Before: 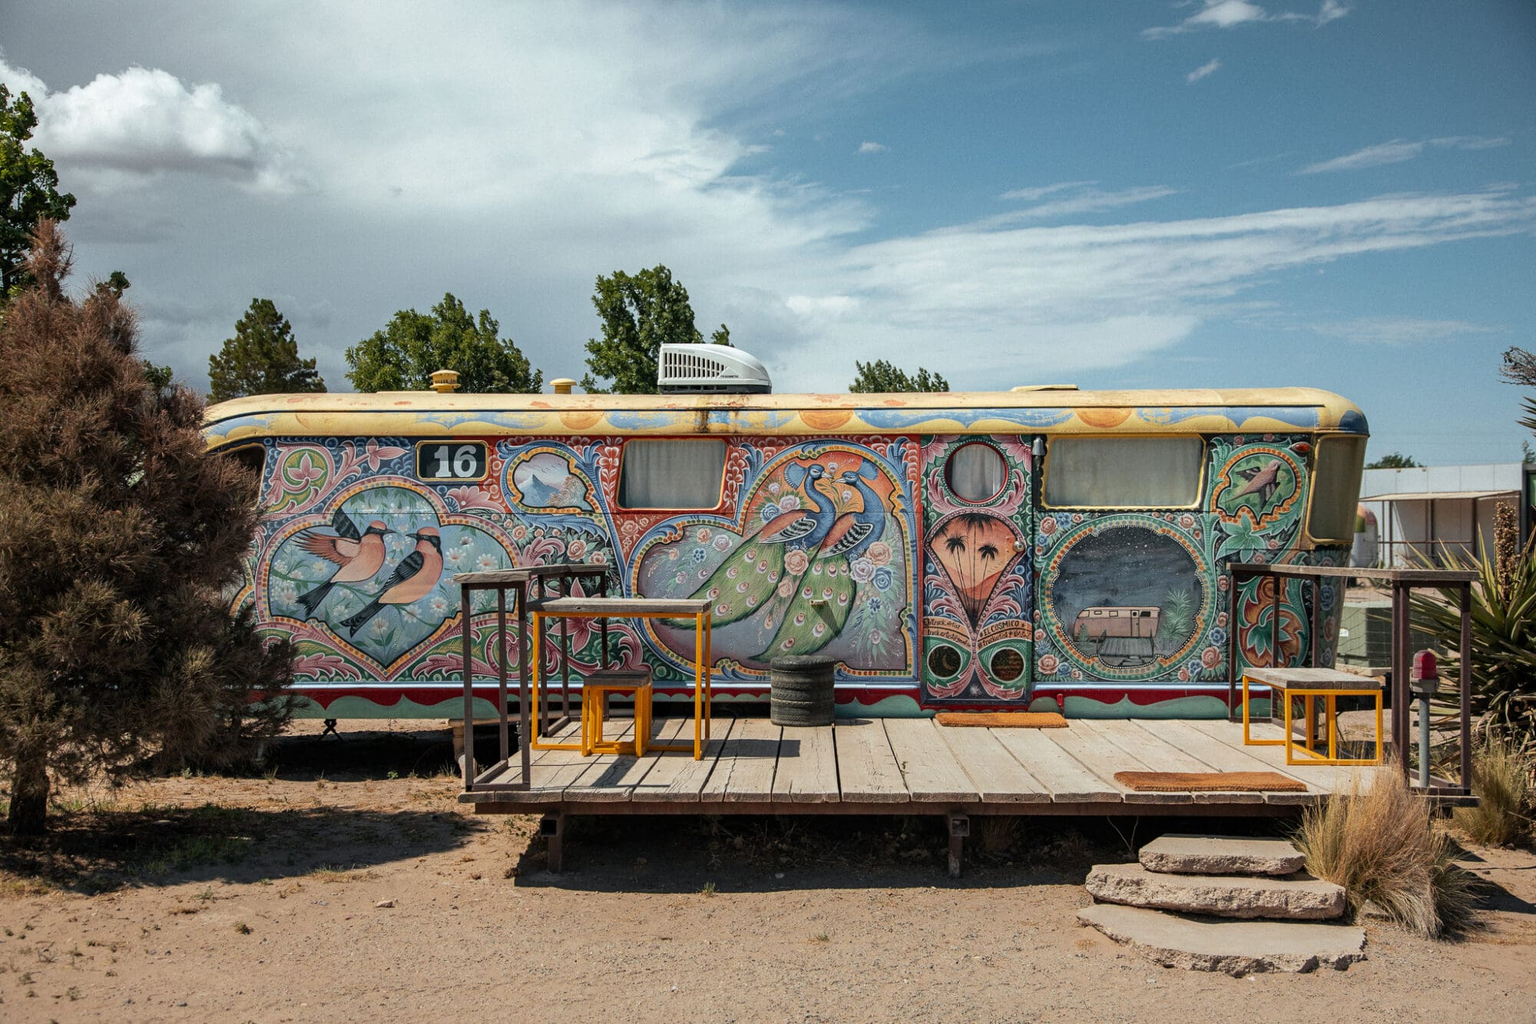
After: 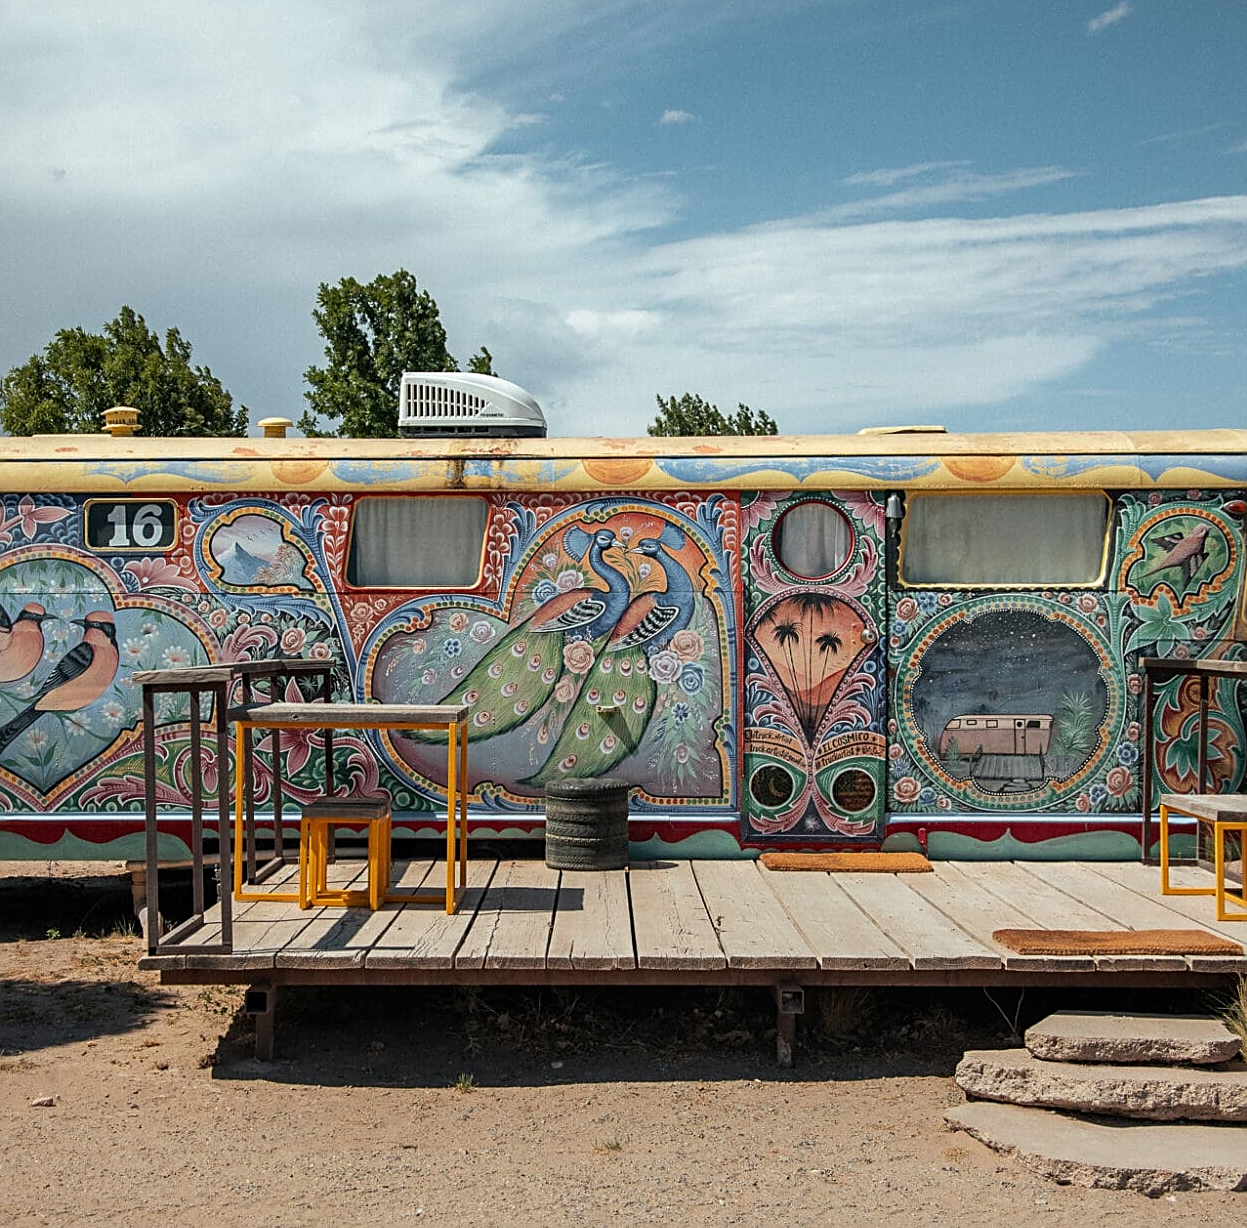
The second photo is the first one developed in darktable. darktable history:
crop and rotate: left 22.918%, top 5.629%, right 14.711%, bottom 2.247%
sharpen: on, module defaults
